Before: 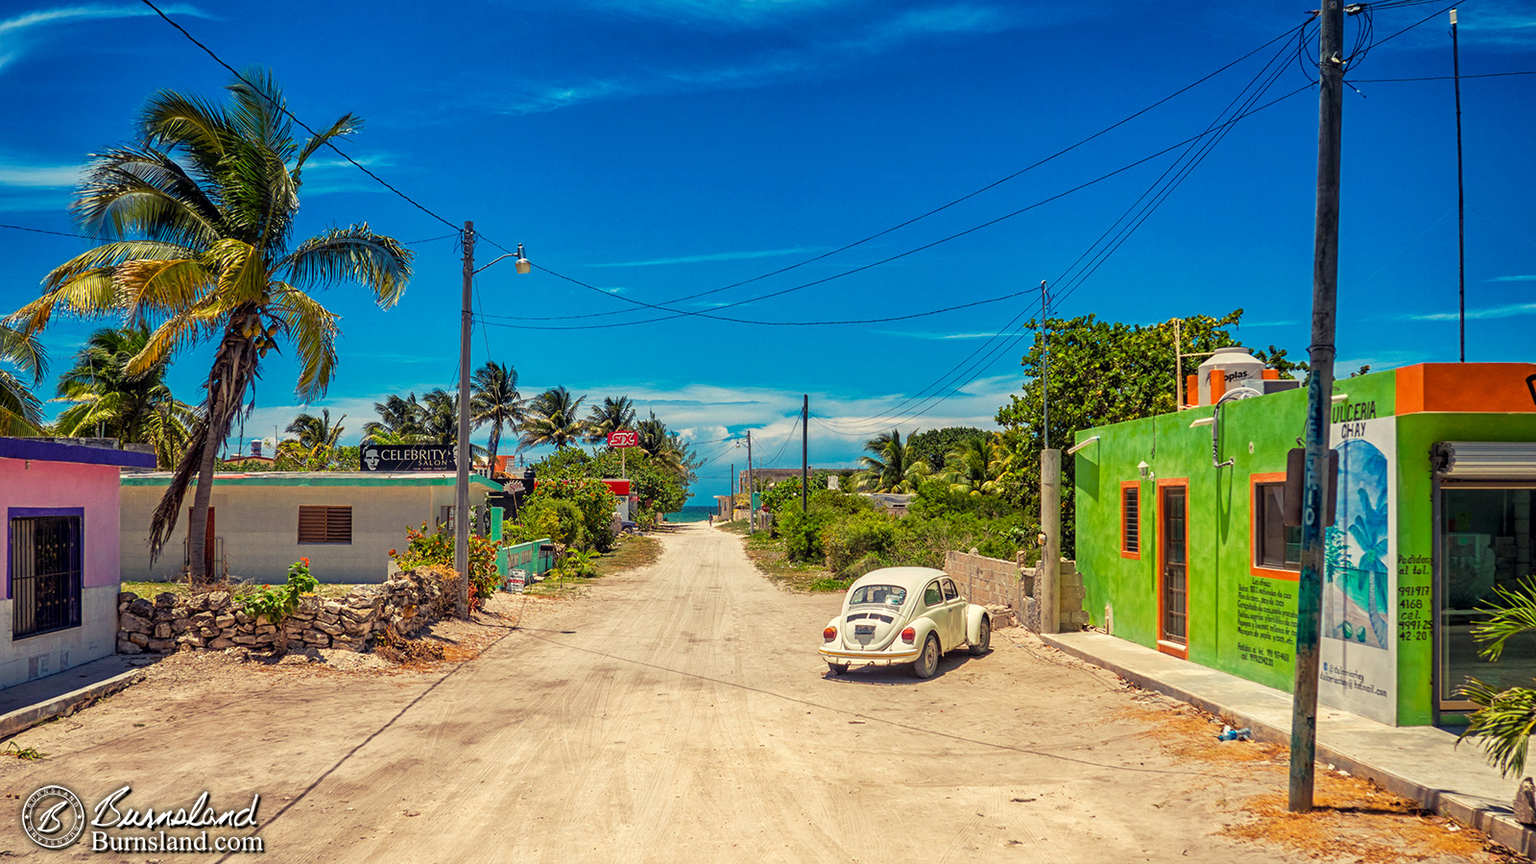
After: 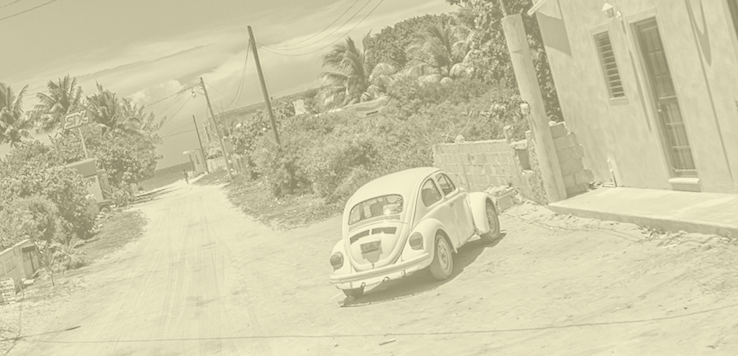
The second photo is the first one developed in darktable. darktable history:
exposure: exposure -1.468 EV, compensate highlight preservation false
crop: left 34.479%, top 38.822%, right 13.718%, bottom 5.172%
color correction: highlights a* 5.81, highlights b* 4.84
rotate and perspective: rotation -14.8°, crop left 0.1, crop right 0.903, crop top 0.25, crop bottom 0.748
base curve: curves: ch0 [(0, 0) (0.579, 0.807) (1, 1)], preserve colors none
colorize: hue 43.2°, saturation 40%, version 1
